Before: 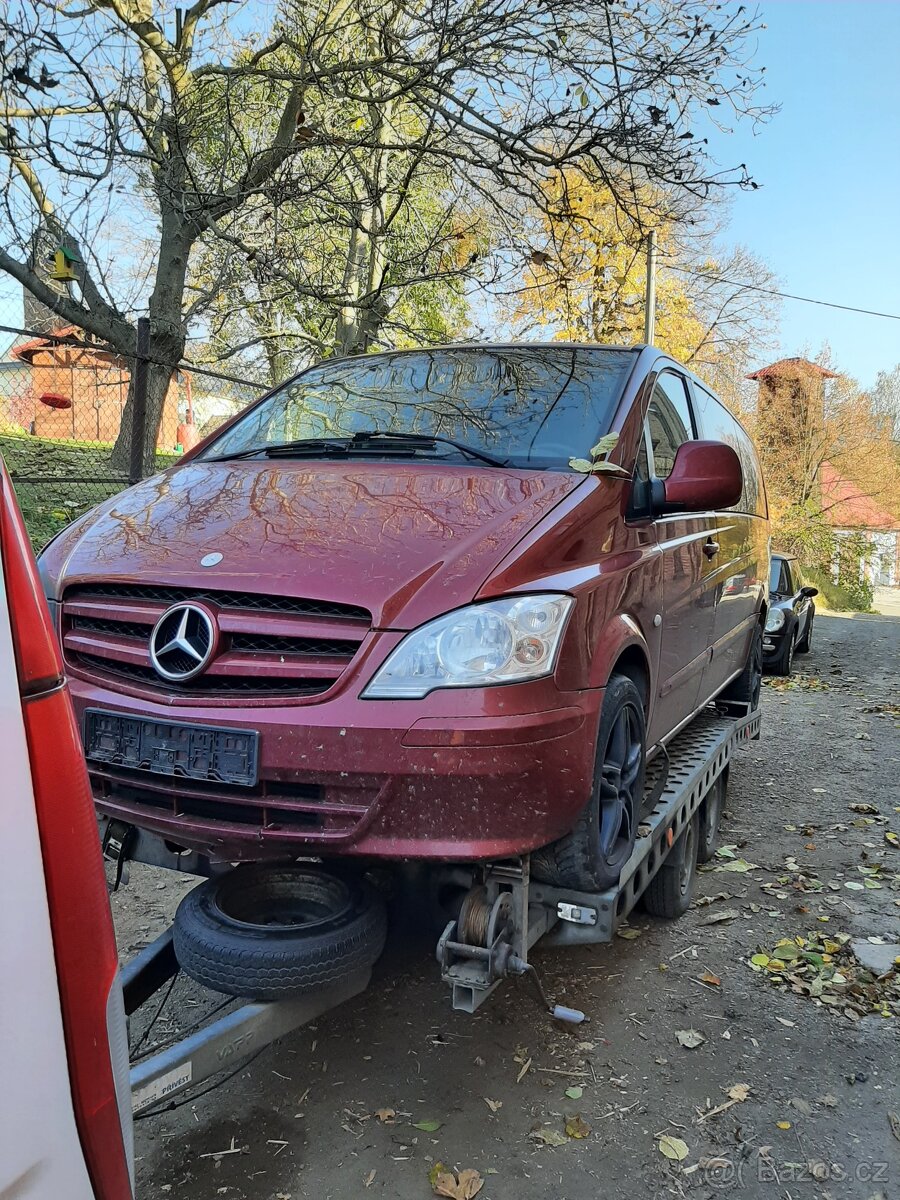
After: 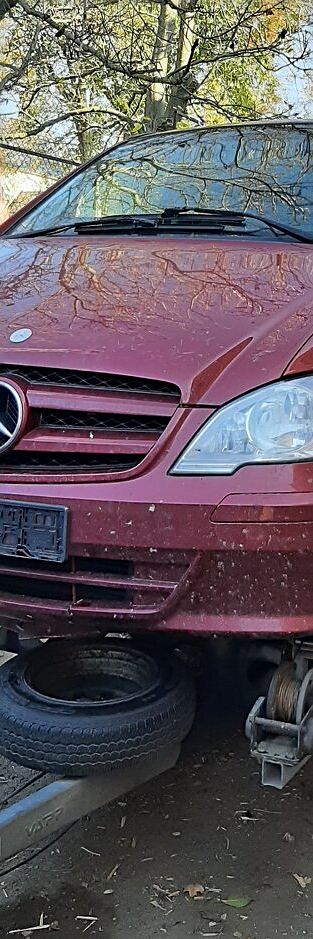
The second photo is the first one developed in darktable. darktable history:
crop and rotate: left 21.279%, top 18.707%, right 43.939%, bottom 2.964%
sharpen: on, module defaults
